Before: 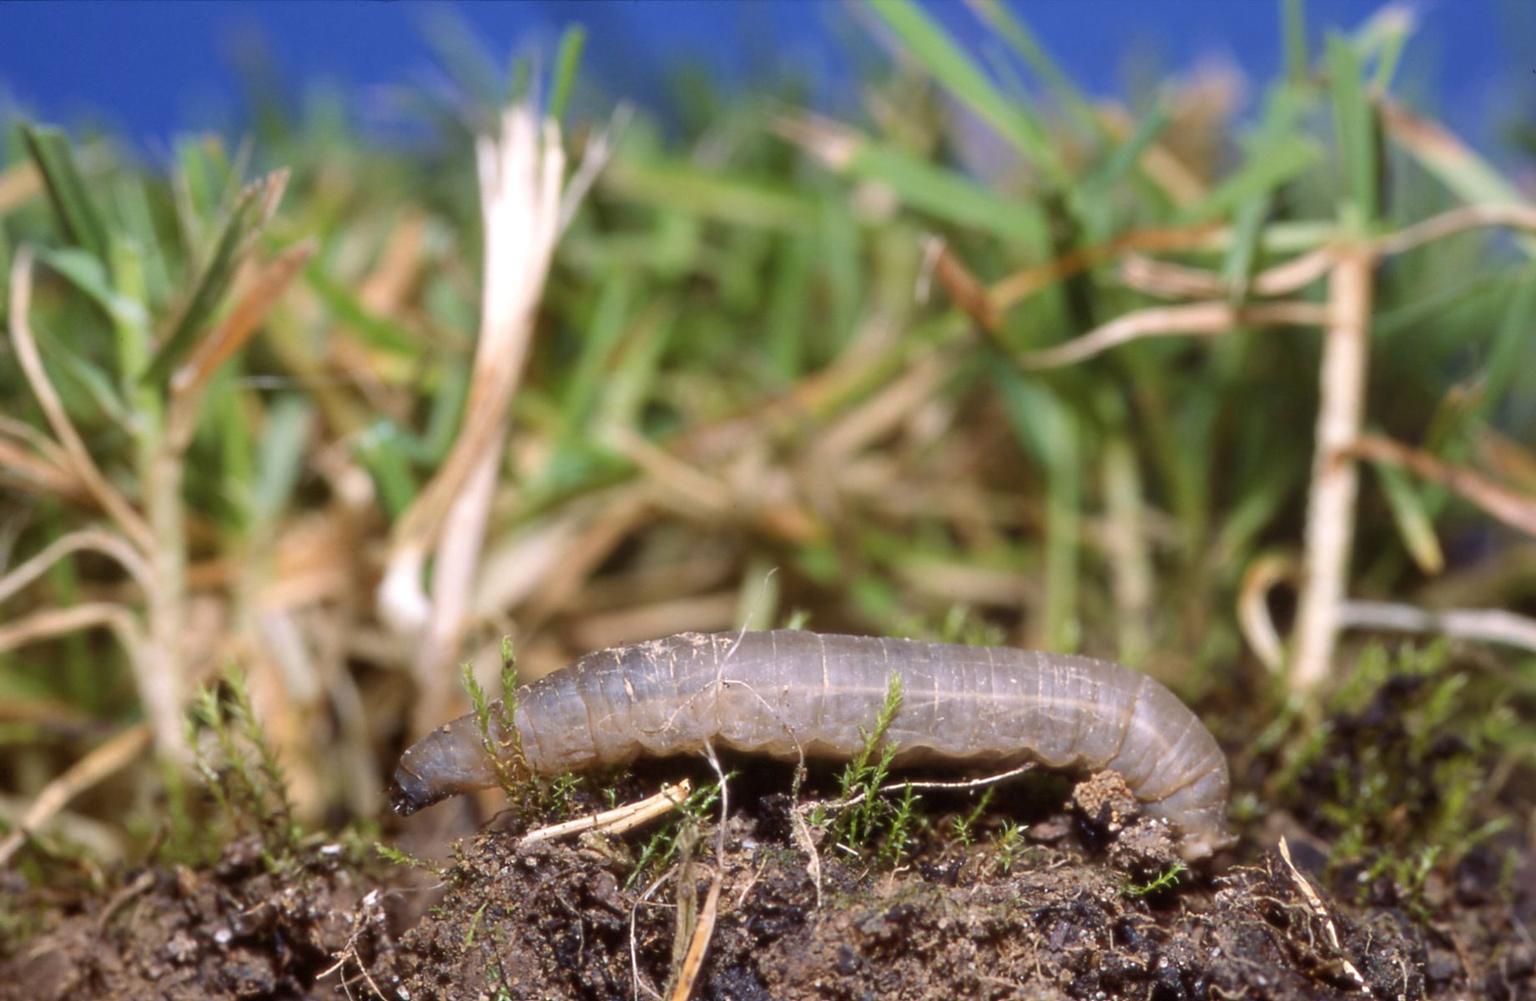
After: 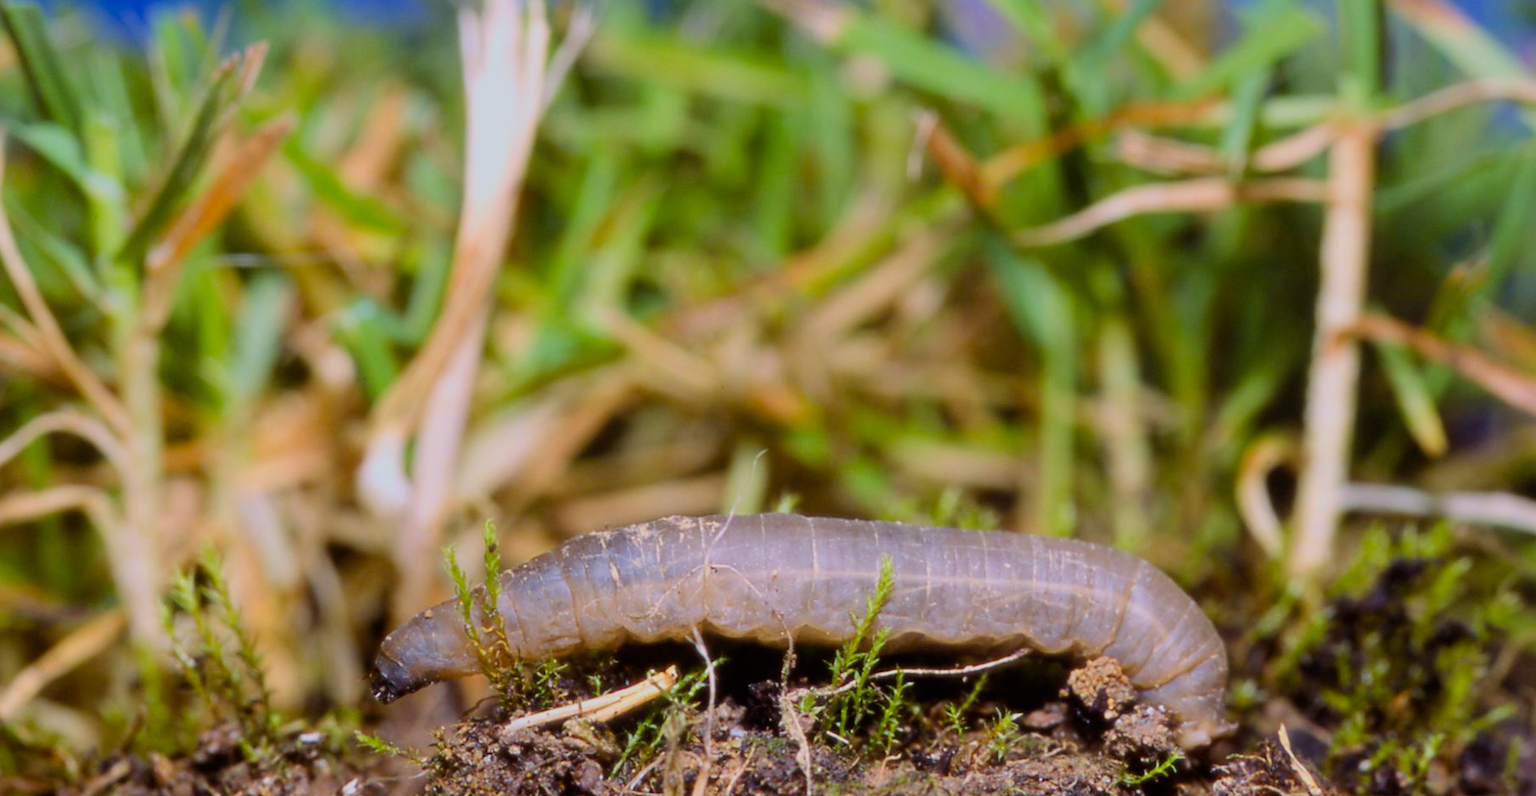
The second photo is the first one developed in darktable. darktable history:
velvia: strength 32%, mid-tones bias 0.2
crop and rotate: left 1.814%, top 12.818%, right 0.25%, bottom 9.225%
filmic rgb: black relative exposure -7.65 EV, white relative exposure 4.56 EV, hardness 3.61, color science v6 (2022)
white balance: red 0.98, blue 1.034
